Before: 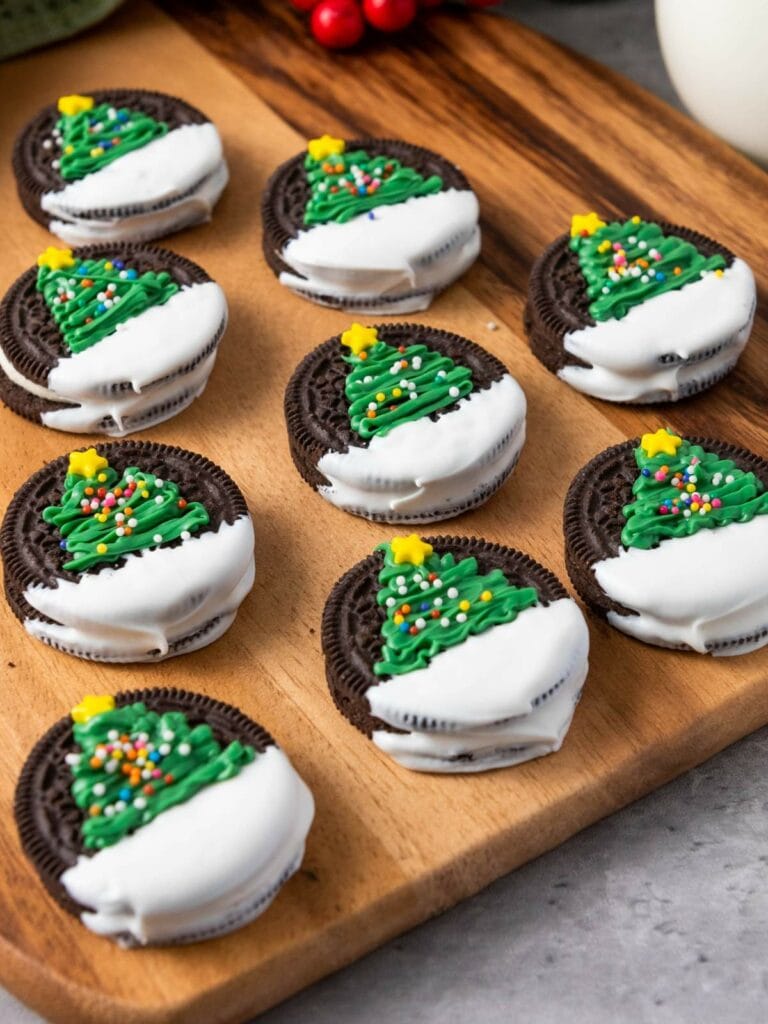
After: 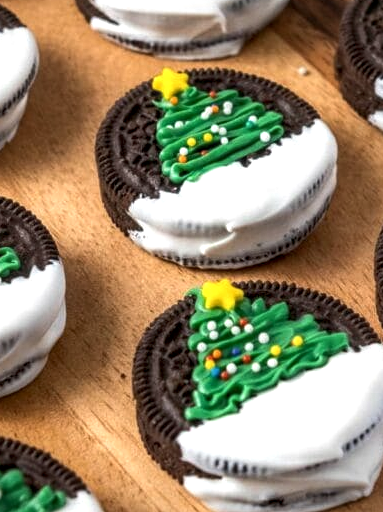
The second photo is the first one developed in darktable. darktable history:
local contrast: highlights 62%, detail 143%, midtone range 0.423
tone equalizer: -8 EV -0.001 EV, -7 EV 0.001 EV, -6 EV -0.002 EV, -5 EV -0.013 EV, -4 EV -0.087 EV, -3 EV -0.198 EV, -2 EV -0.242 EV, -1 EV 0.091 EV, +0 EV 0.329 EV
crop: left 24.641%, top 24.975%, right 25.368%, bottom 25.005%
vignetting: fall-off radius 61.14%, brightness -0.303, saturation -0.05, unbound false
